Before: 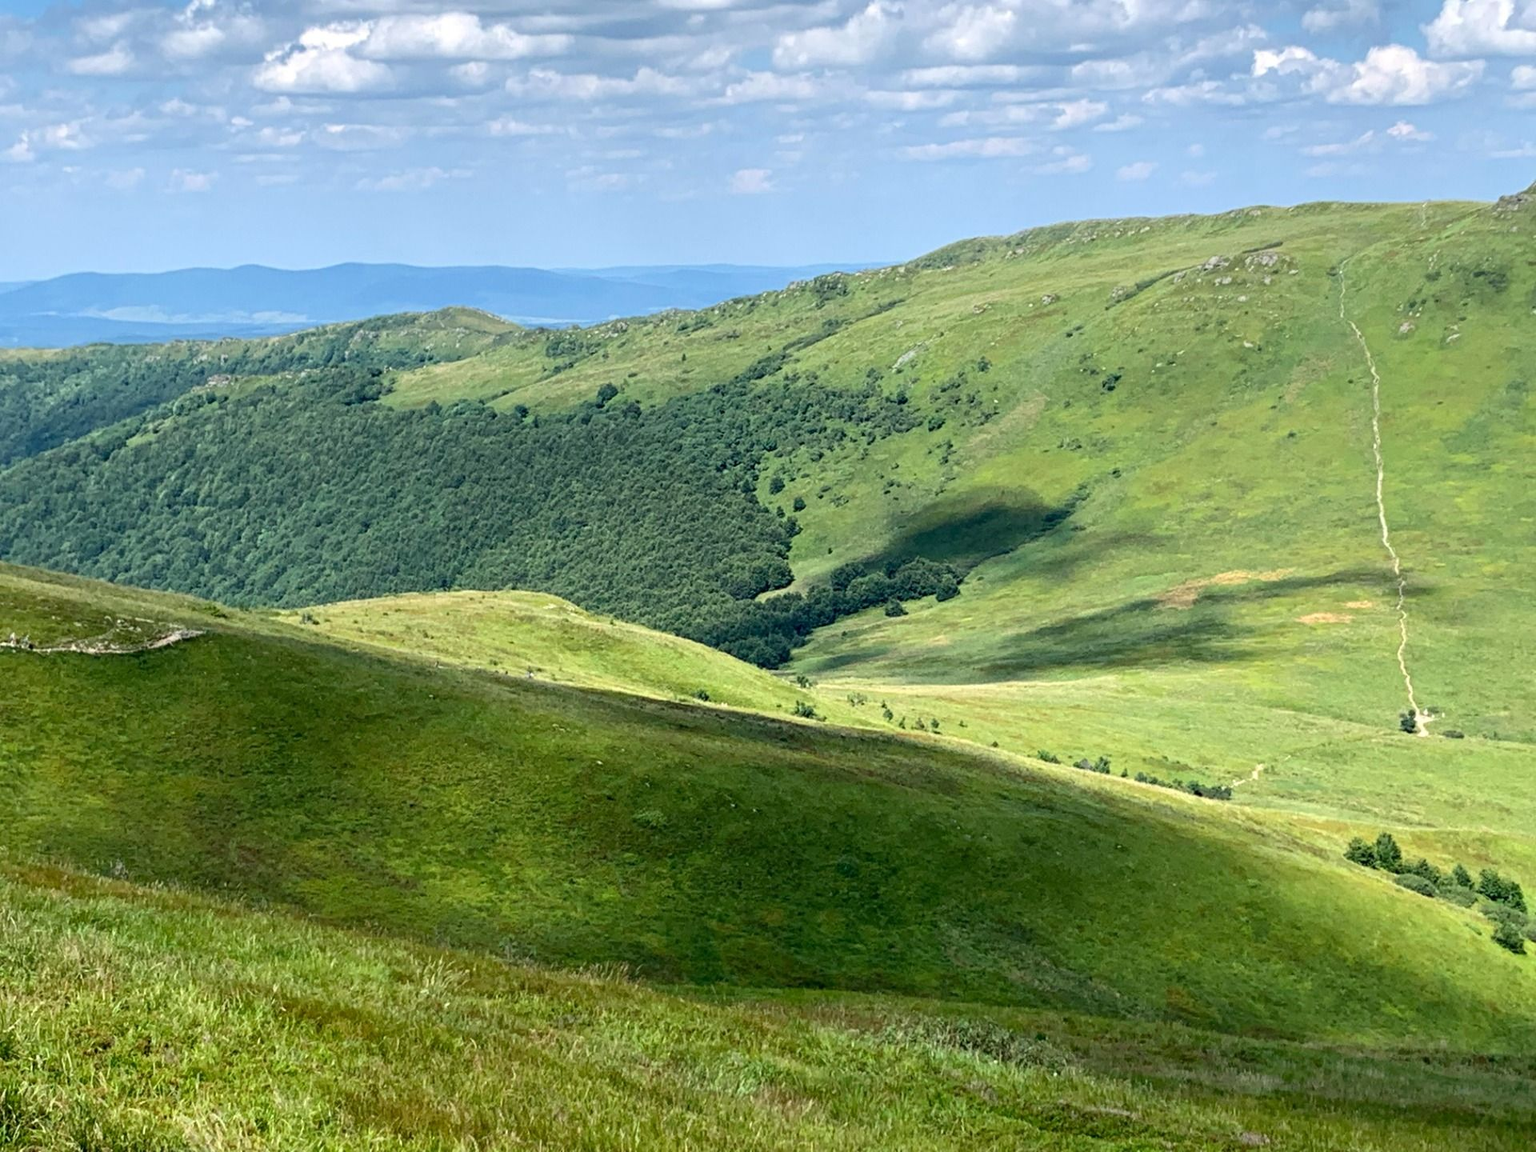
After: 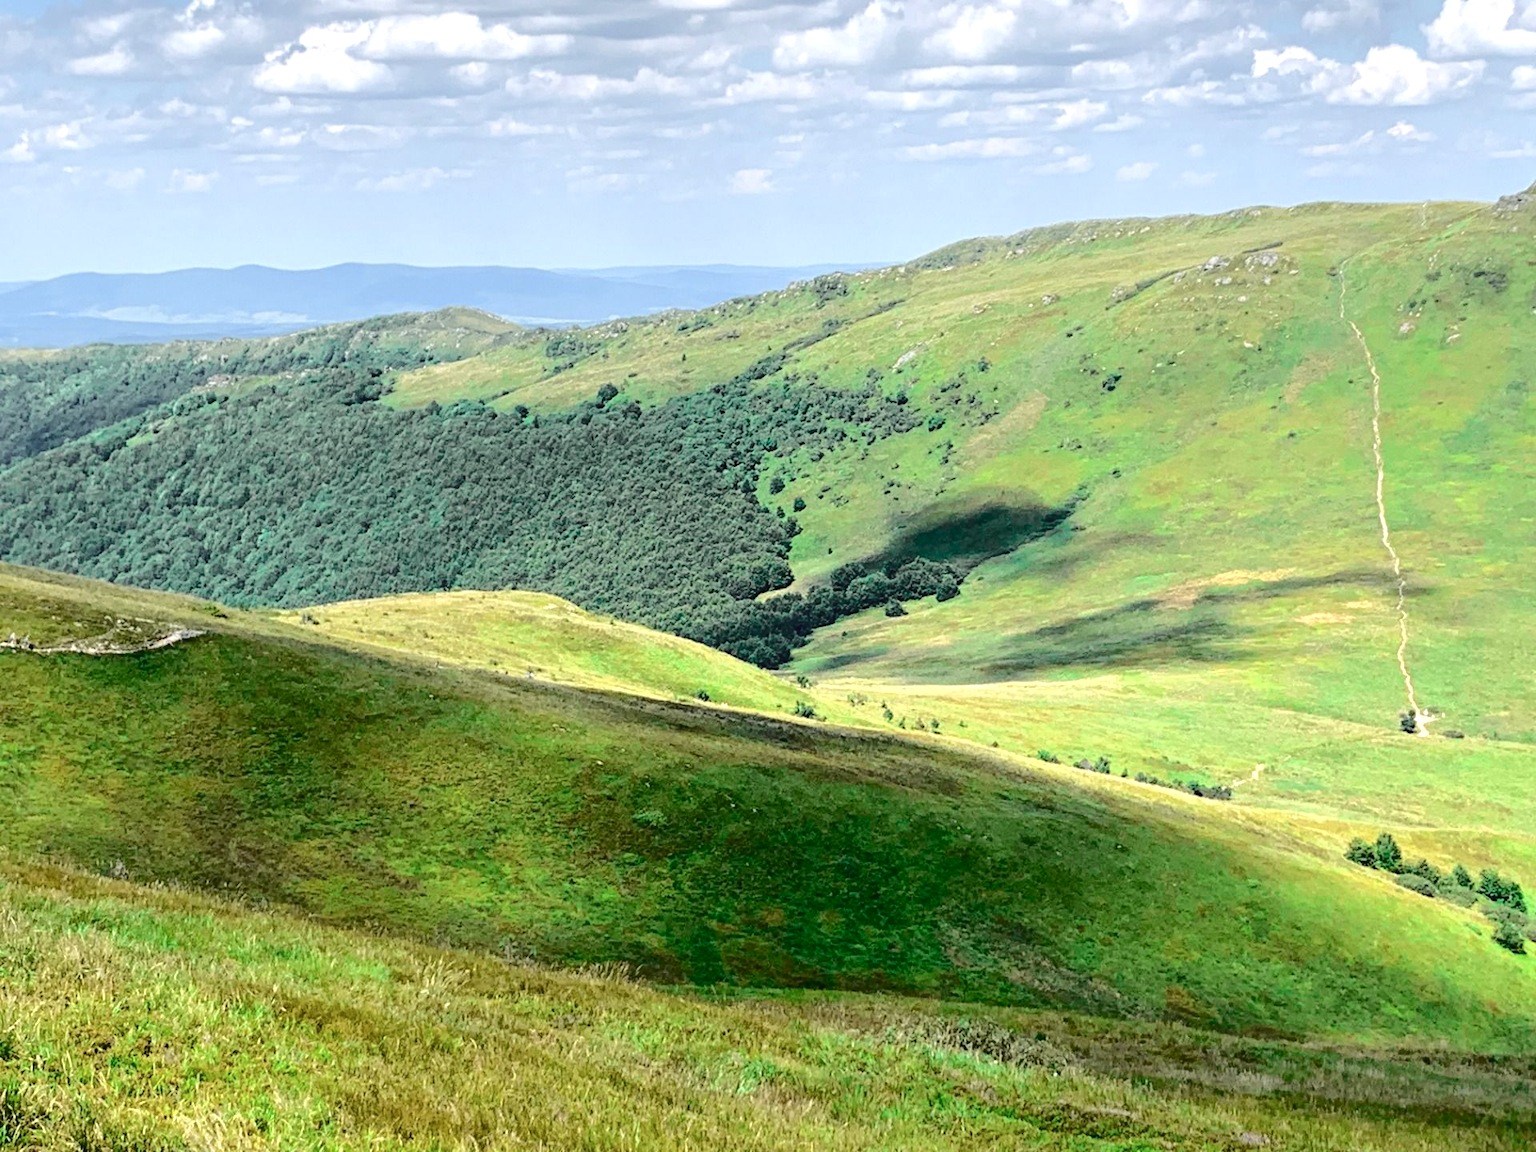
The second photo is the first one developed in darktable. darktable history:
tone curve: curves: ch0 [(0, 0.032) (0.094, 0.08) (0.265, 0.208) (0.41, 0.417) (0.485, 0.524) (0.638, 0.673) (0.845, 0.828) (0.994, 0.964)]; ch1 [(0, 0) (0.161, 0.092) (0.37, 0.302) (0.437, 0.456) (0.469, 0.482) (0.498, 0.504) (0.576, 0.583) (0.644, 0.638) (0.725, 0.765) (1, 1)]; ch2 [(0, 0) (0.352, 0.403) (0.45, 0.469) (0.502, 0.504) (0.54, 0.521) (0.589, 0.576) (1, 1)], color space Lab, independent channels, preserve colors none
exposure: black level correction 0.001, exposure 0.5 EV, compensate highlight preservation false
